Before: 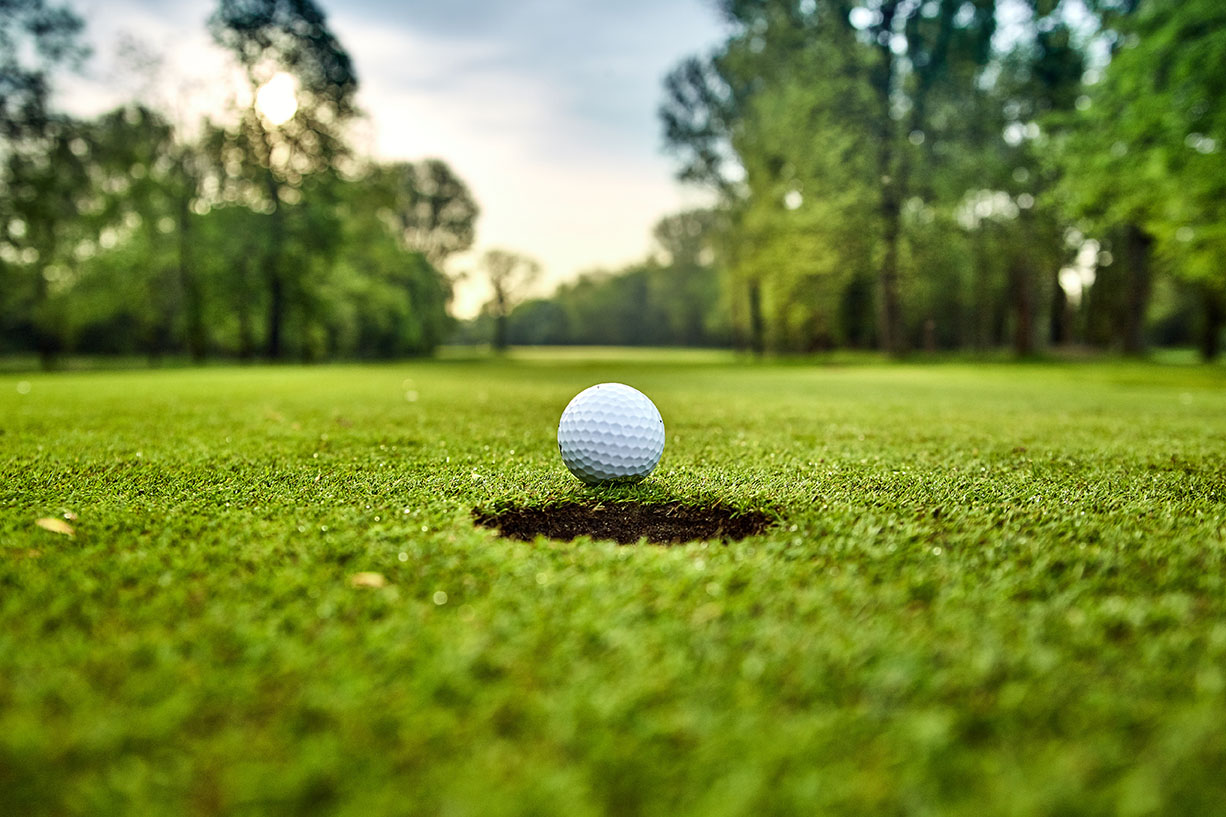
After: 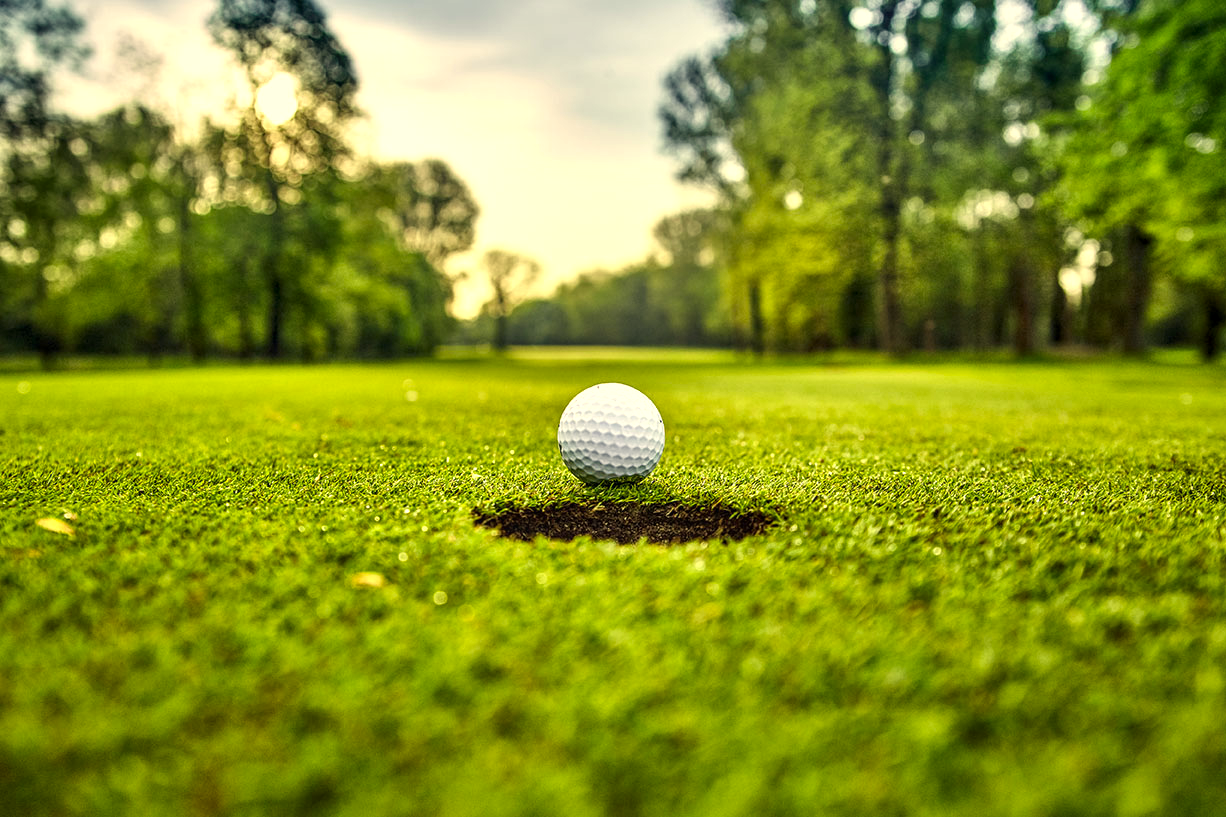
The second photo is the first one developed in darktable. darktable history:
local contrast: on, module defaults
color correction: highlights a* 2.72, highlights b* 22.8
exposure: exposure 0.236 EV, compensate highlight preservation false
